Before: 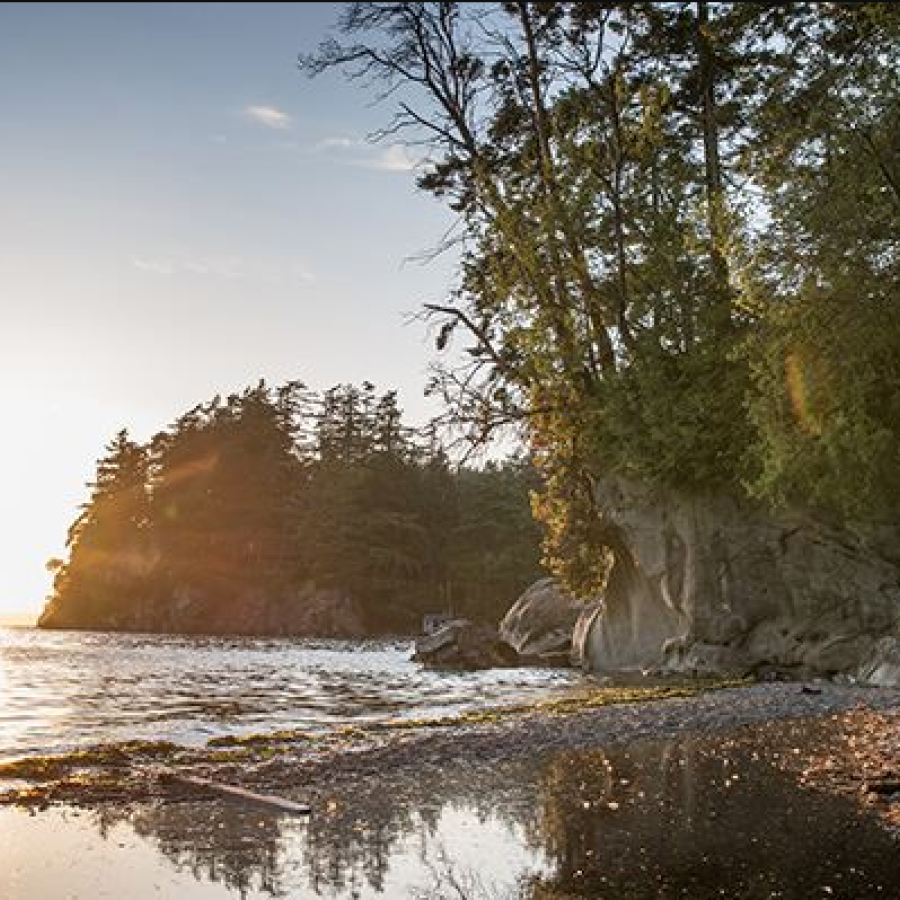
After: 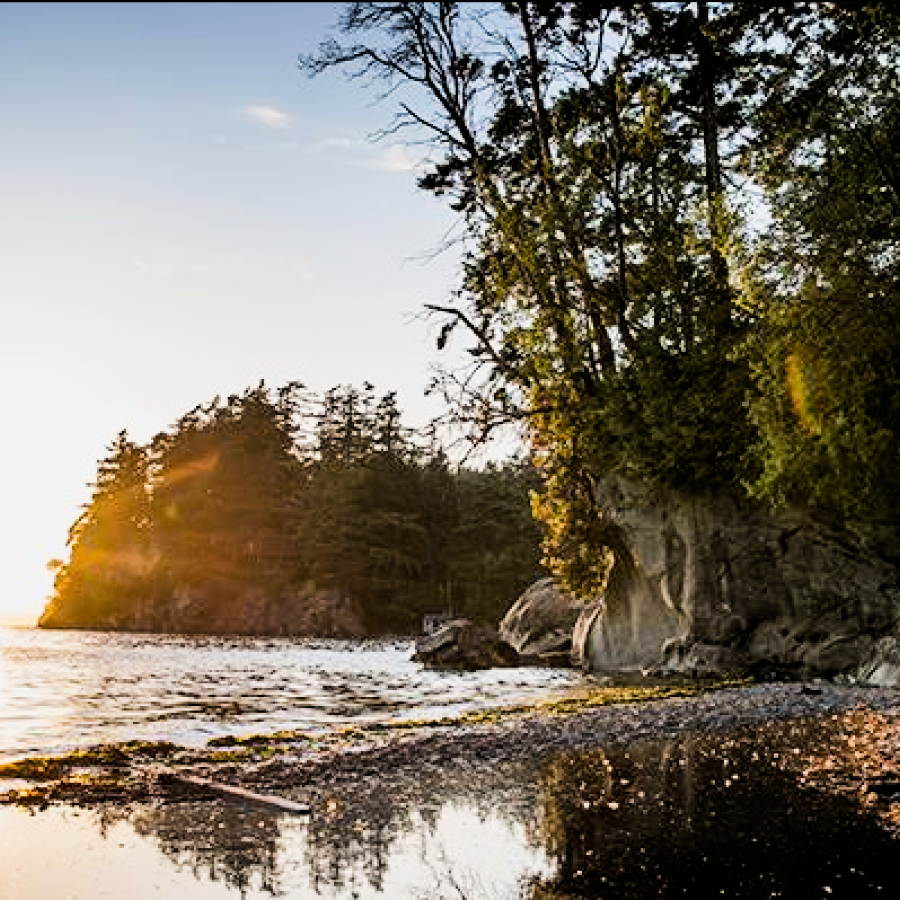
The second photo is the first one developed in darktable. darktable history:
tone equalizer: -8 EV -0.417 EV, -7 EV -0.389 EV, -6 EV -0.333 EV, -5 EV -0.222 EV, -3 EV 0.222 EV, -2 EV 0.333 EV, -1 EV 0.389 EV, +0 EV 0.417 EV, edges refinement/feathering 500, mask exposure compensation -1.57 EV, preserve details no
exposure: exposure 0.161 EV, compensate highlight preservation false
filmic rgb: black relative exposure -5 EV, hardness 2.88, contrast 1.4, highlights saturation mix -30%
color balance rgb: perceptual saturation grading › global saturation 25%, global vibrance 20%
